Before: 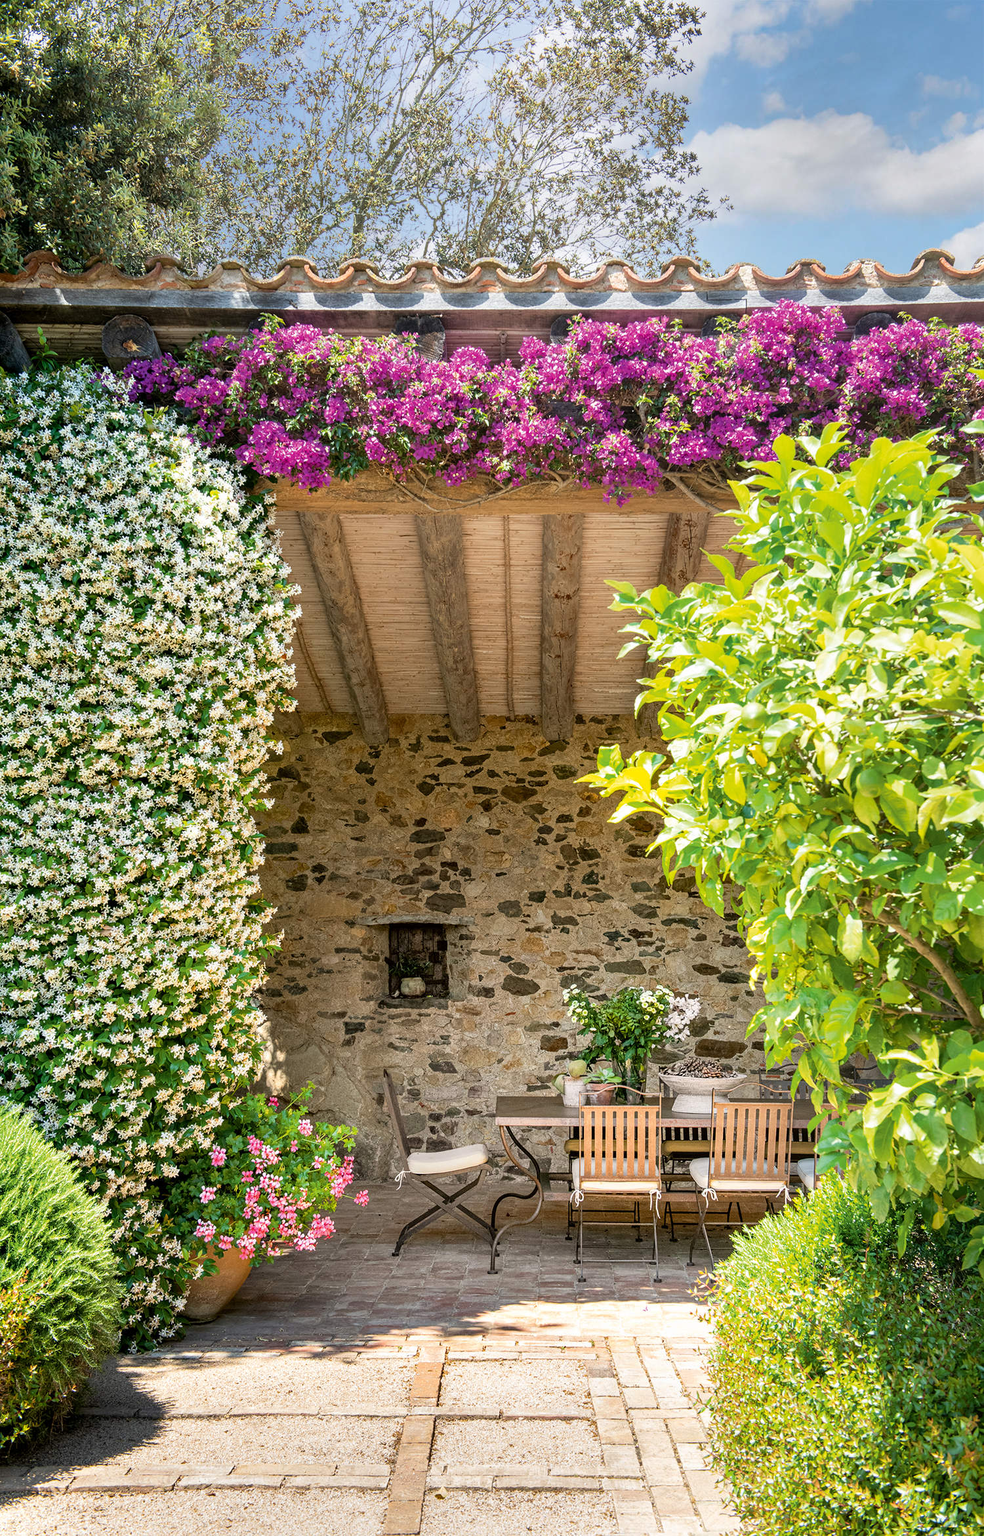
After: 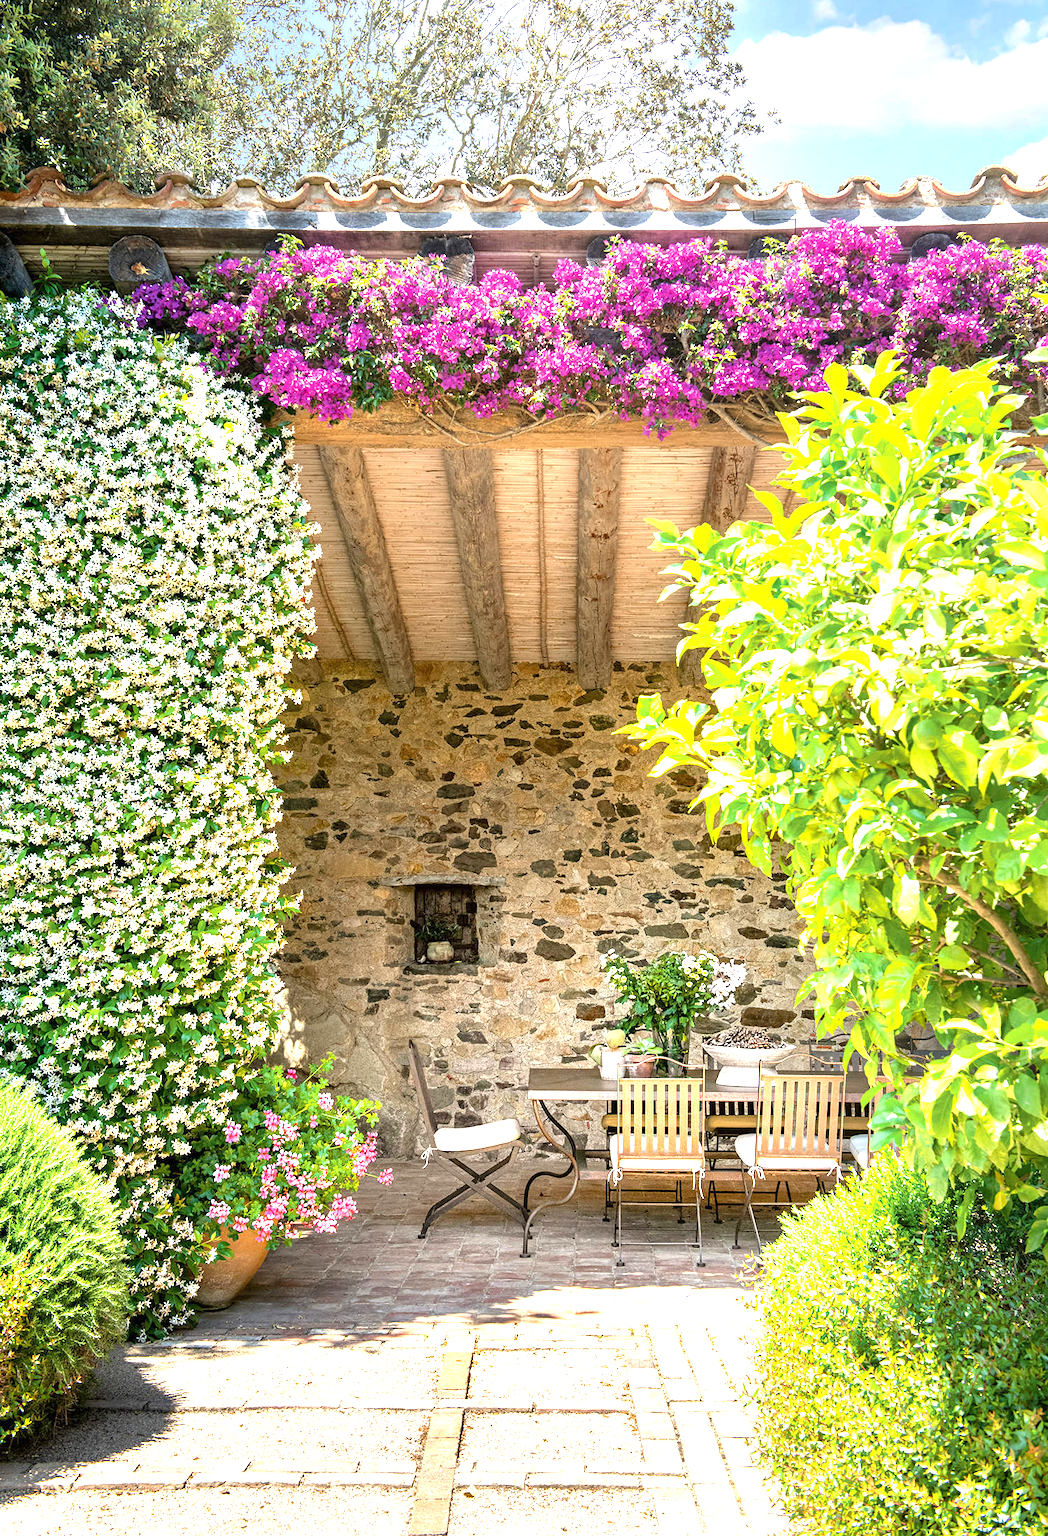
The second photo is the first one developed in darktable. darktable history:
exposure: black level correction 0, exposure 1 EV, compensate exposure bias true, compensate highlight preservation false
crop and rotate: top 6.135%
